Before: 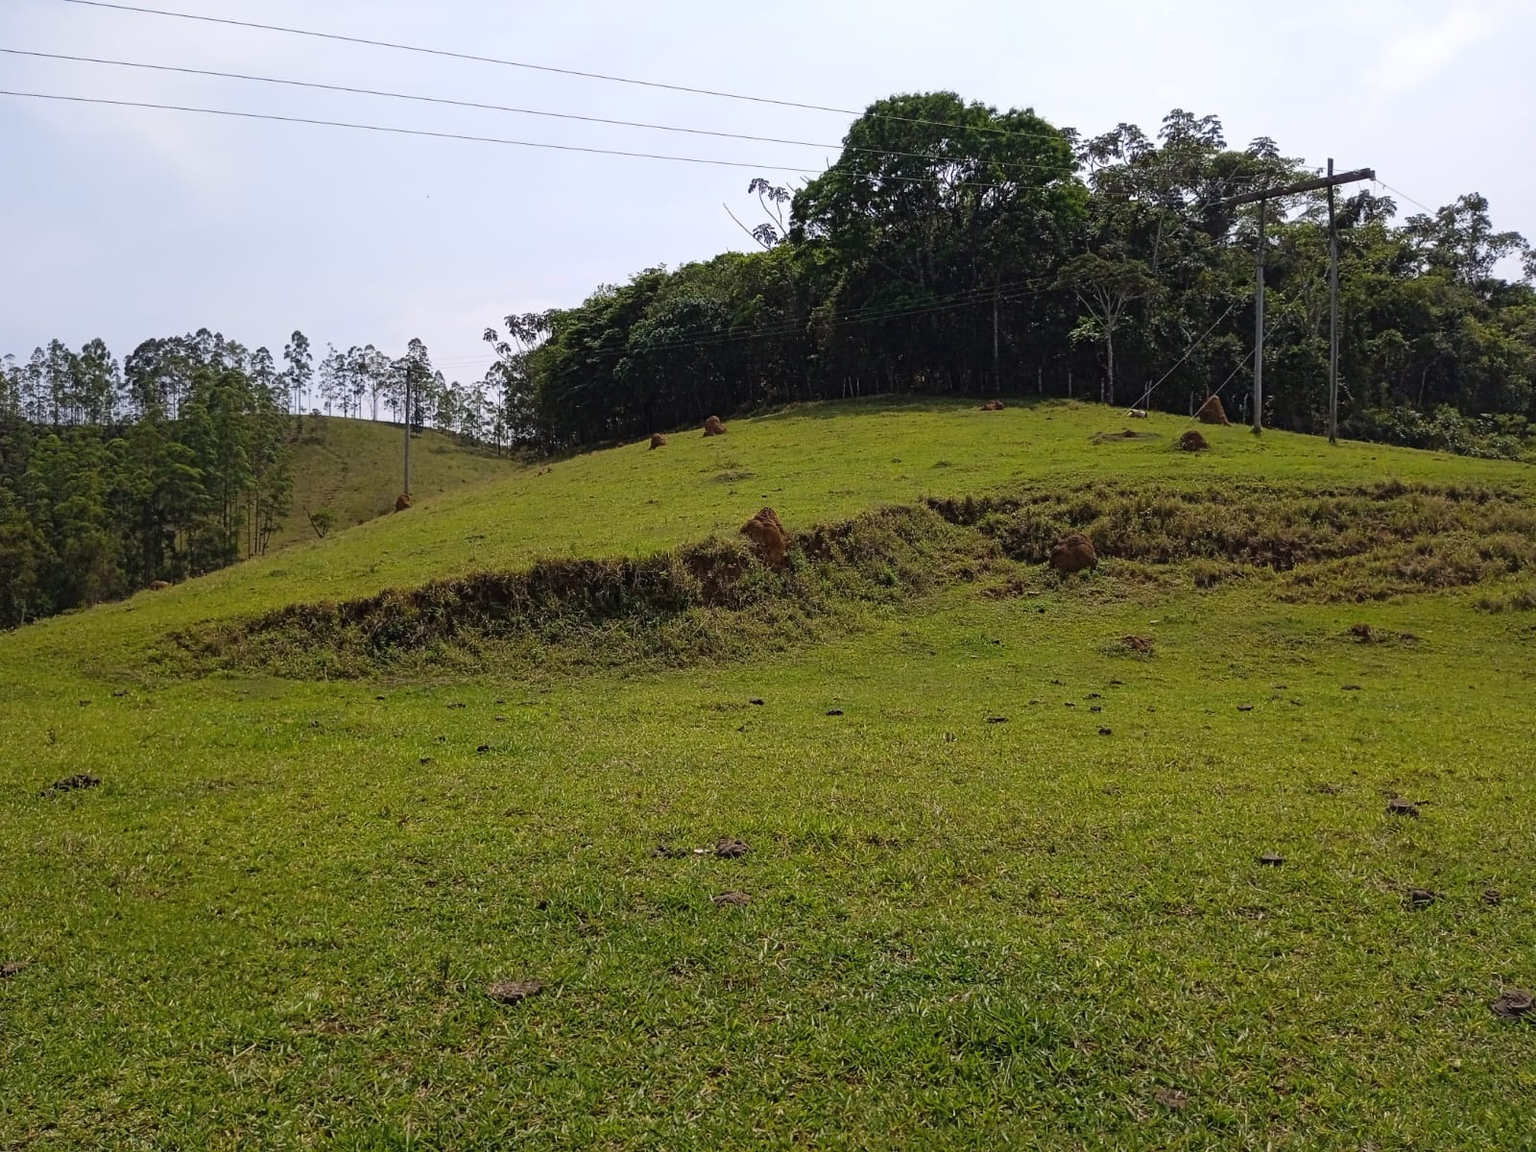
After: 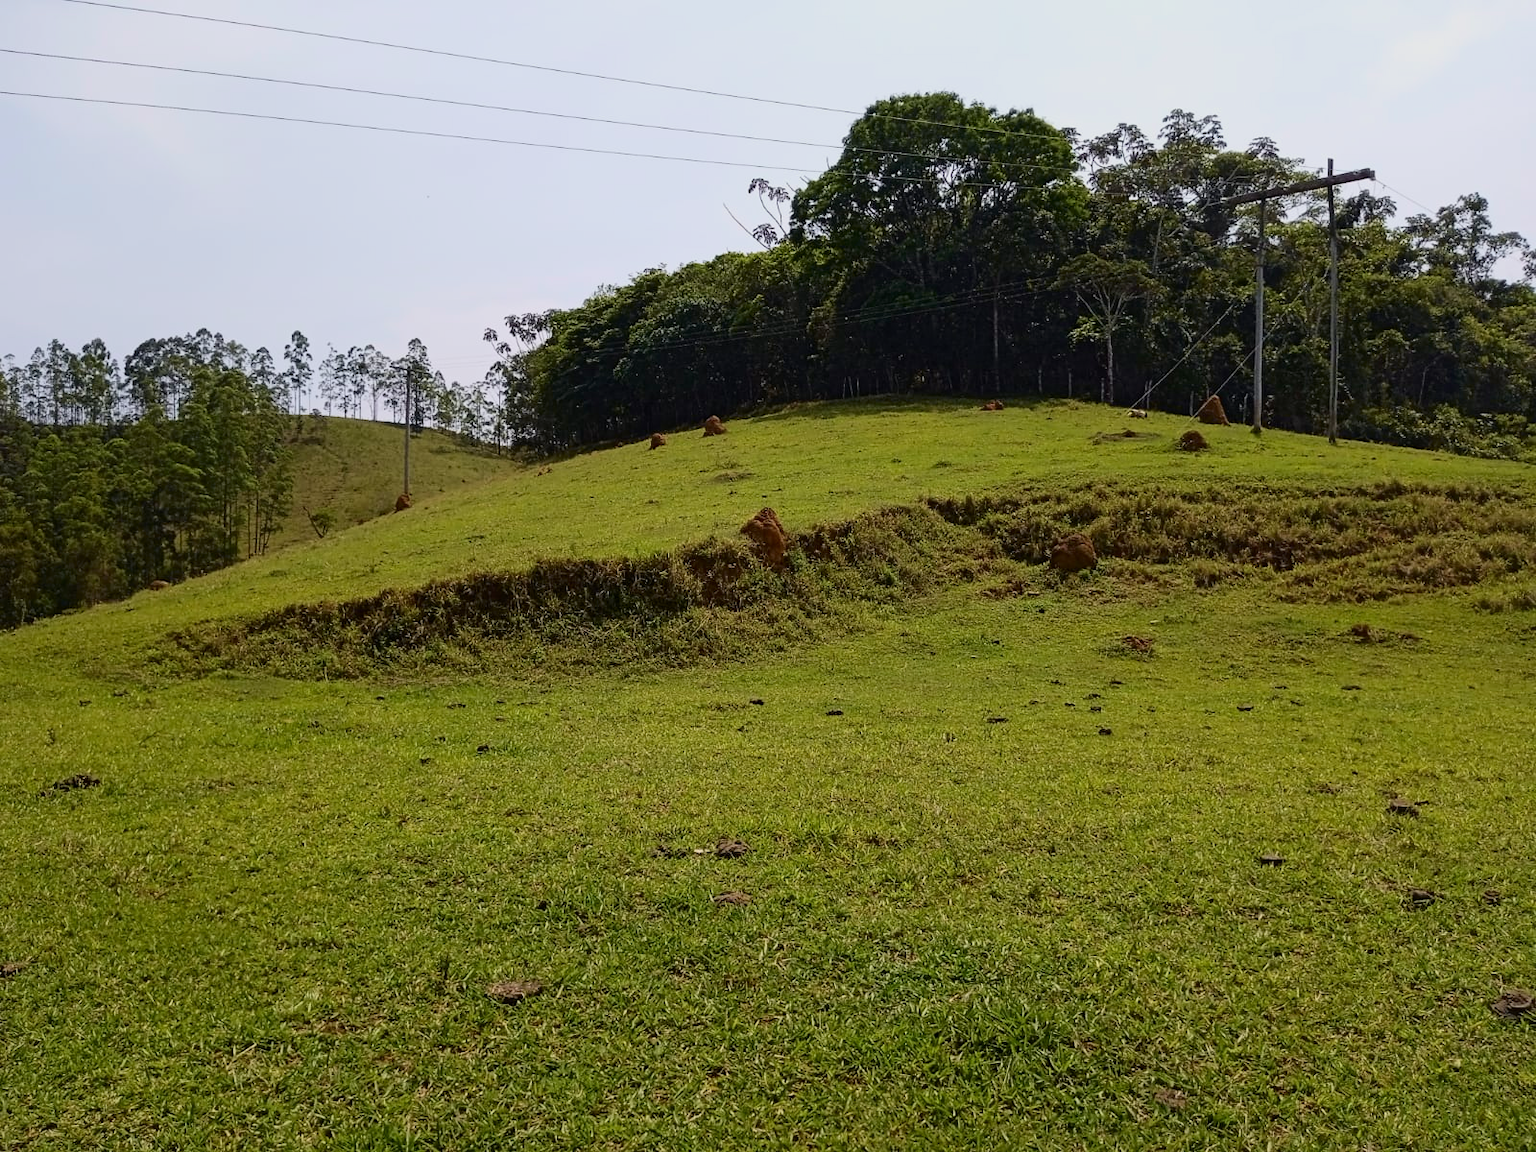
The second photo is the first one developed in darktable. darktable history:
tone curve: curves: ch0 [(0, 0) (0.091, 0.066) (0.184, 0.16) (0.491, 0.519) (0.748, 0.765) (1, 0.919)]; ch1 [(0, 0) (0.179, 0.173) (0.322, 0.32) (0.424, 0.424) (0.502, 0.5) (0.56, 0.575) (0.631, 0.675) (0.777, 0.806) (1, 1)]; ch2 [(0, 0) (0.434, 0.447) (0.497, 0.498) (0.539, 0.566) (0.676, 0.691) (1, 1)], color space Lab, independent channels, preserve colors none
